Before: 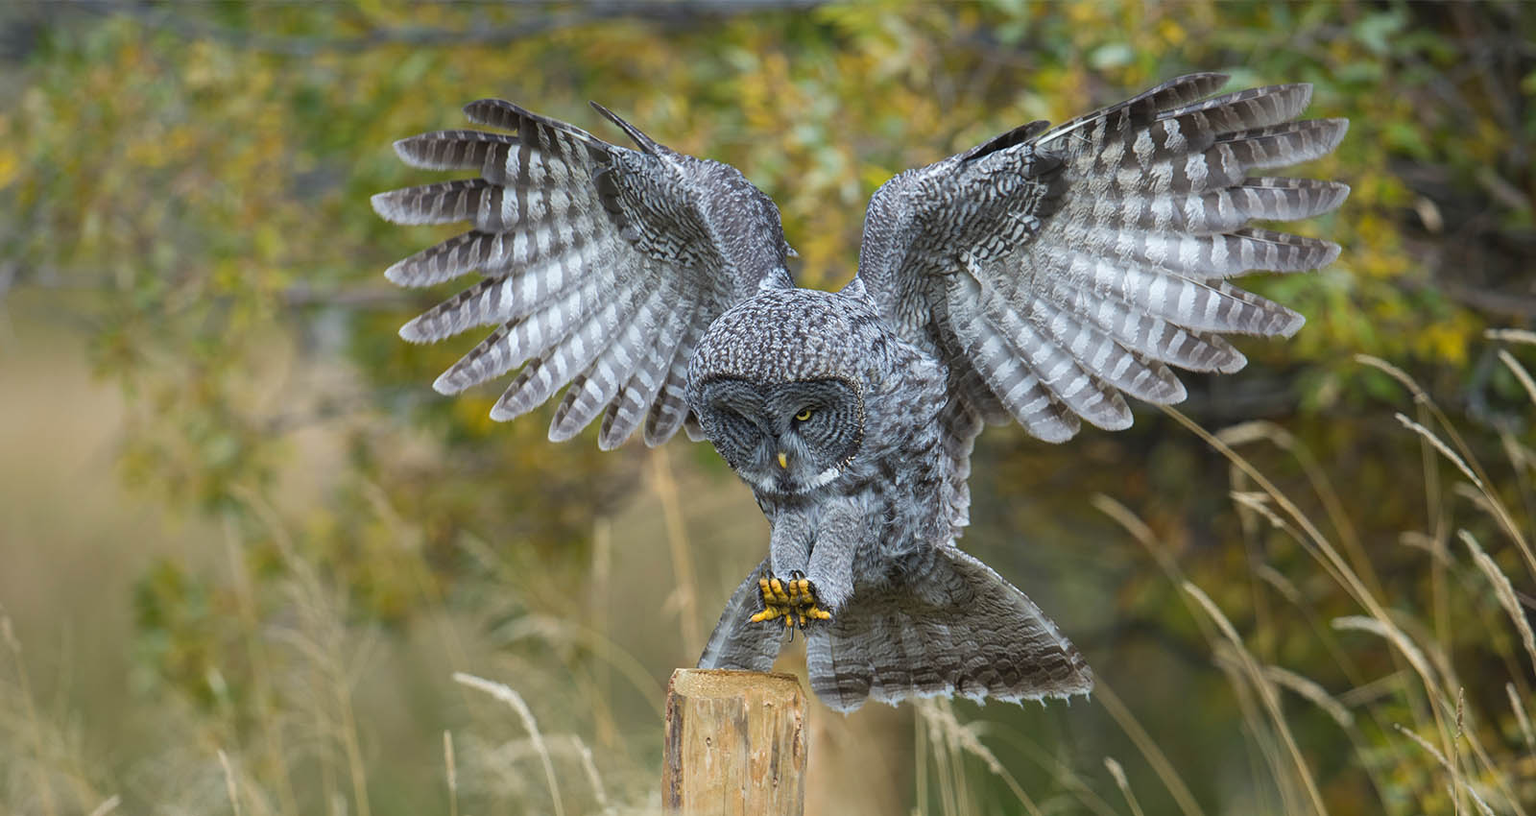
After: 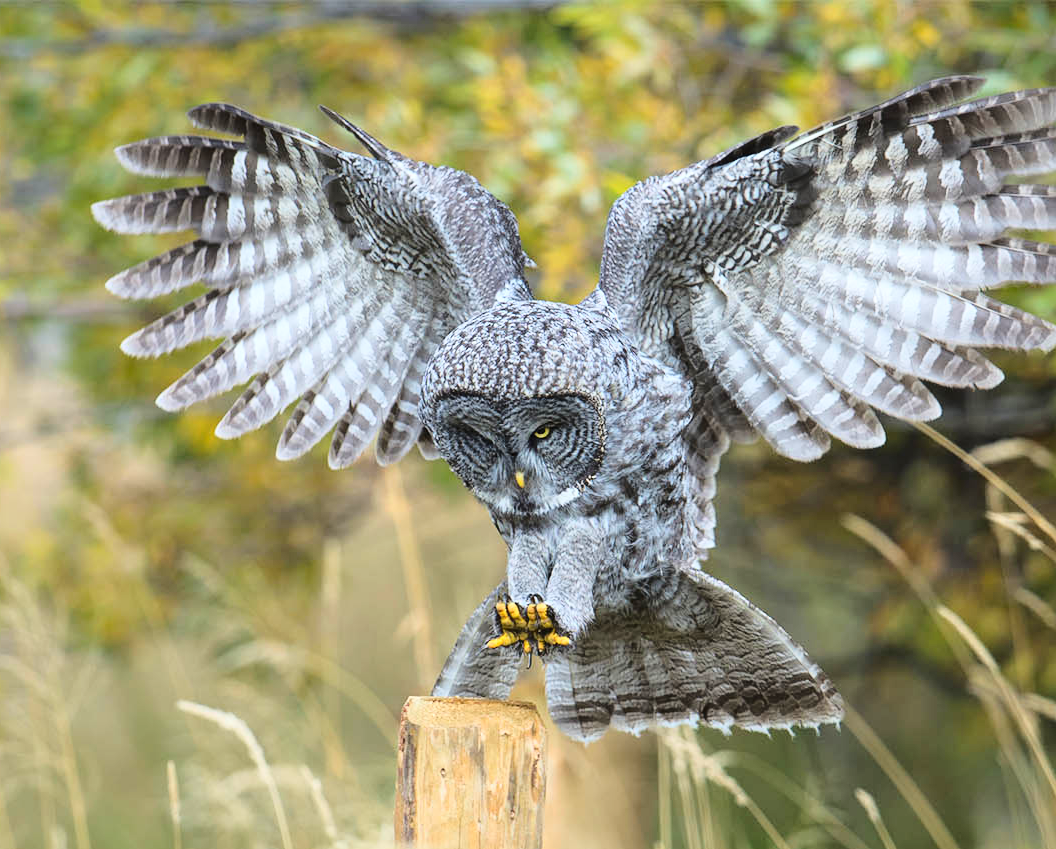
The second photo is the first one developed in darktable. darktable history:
crop and rotate: left 18.442%, right 15.508%
base curve: curves: ch0 [(0, 0) (0.028, 0.03) (0.121, 0.232) (0.46, 0.748) (0.859, 0.968) (1, 1)]
rgb levels: preserve colors max RGB
